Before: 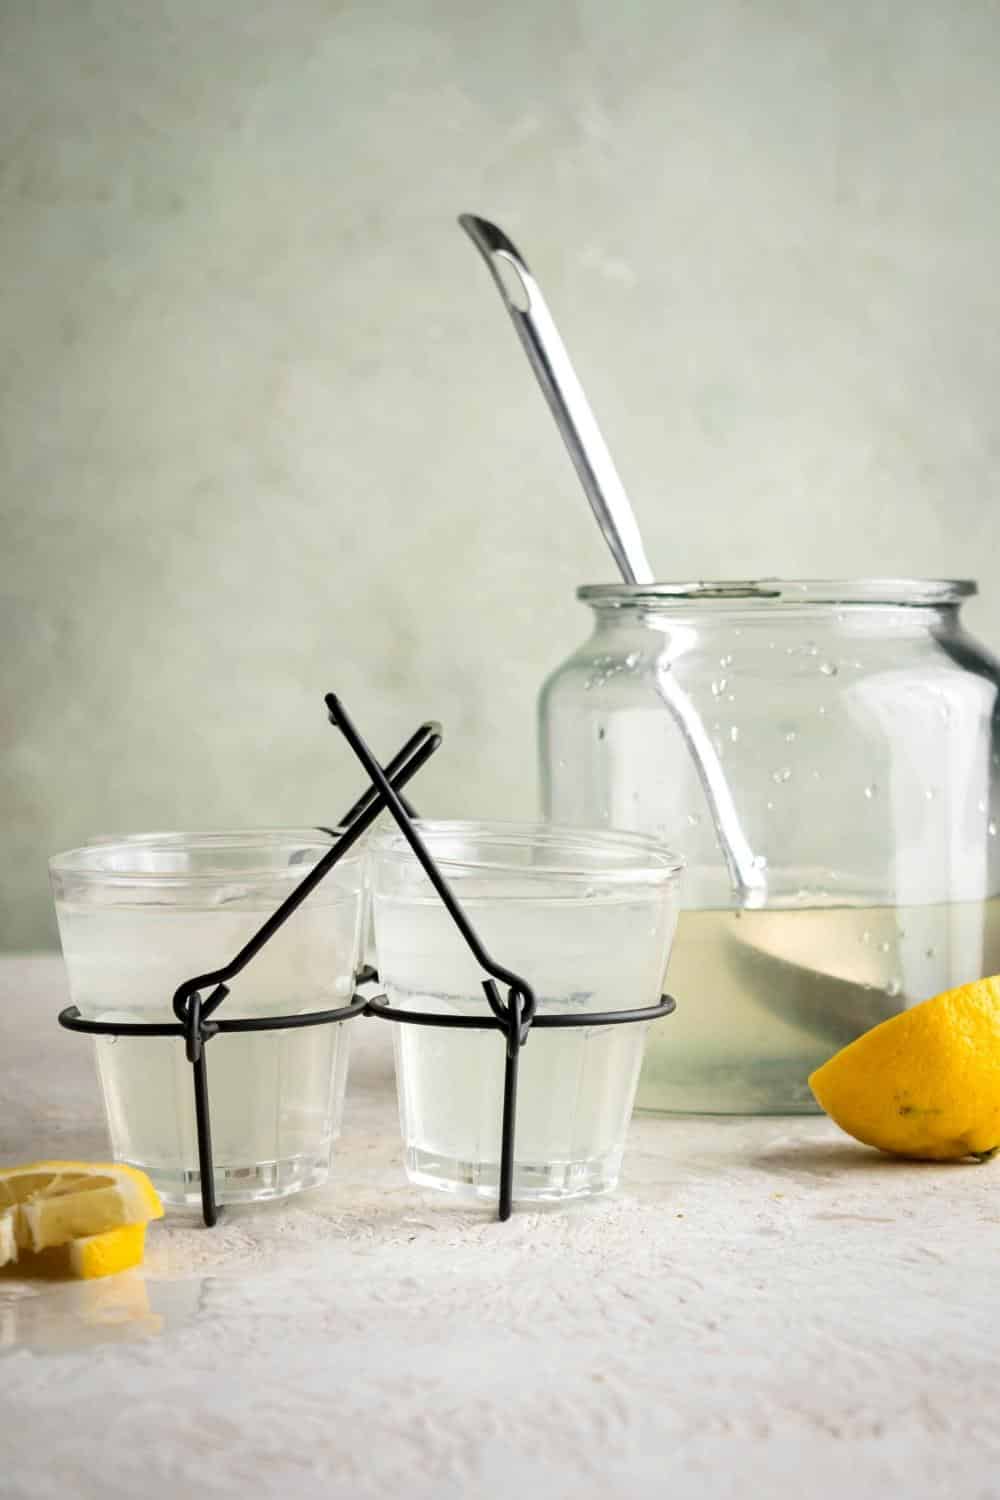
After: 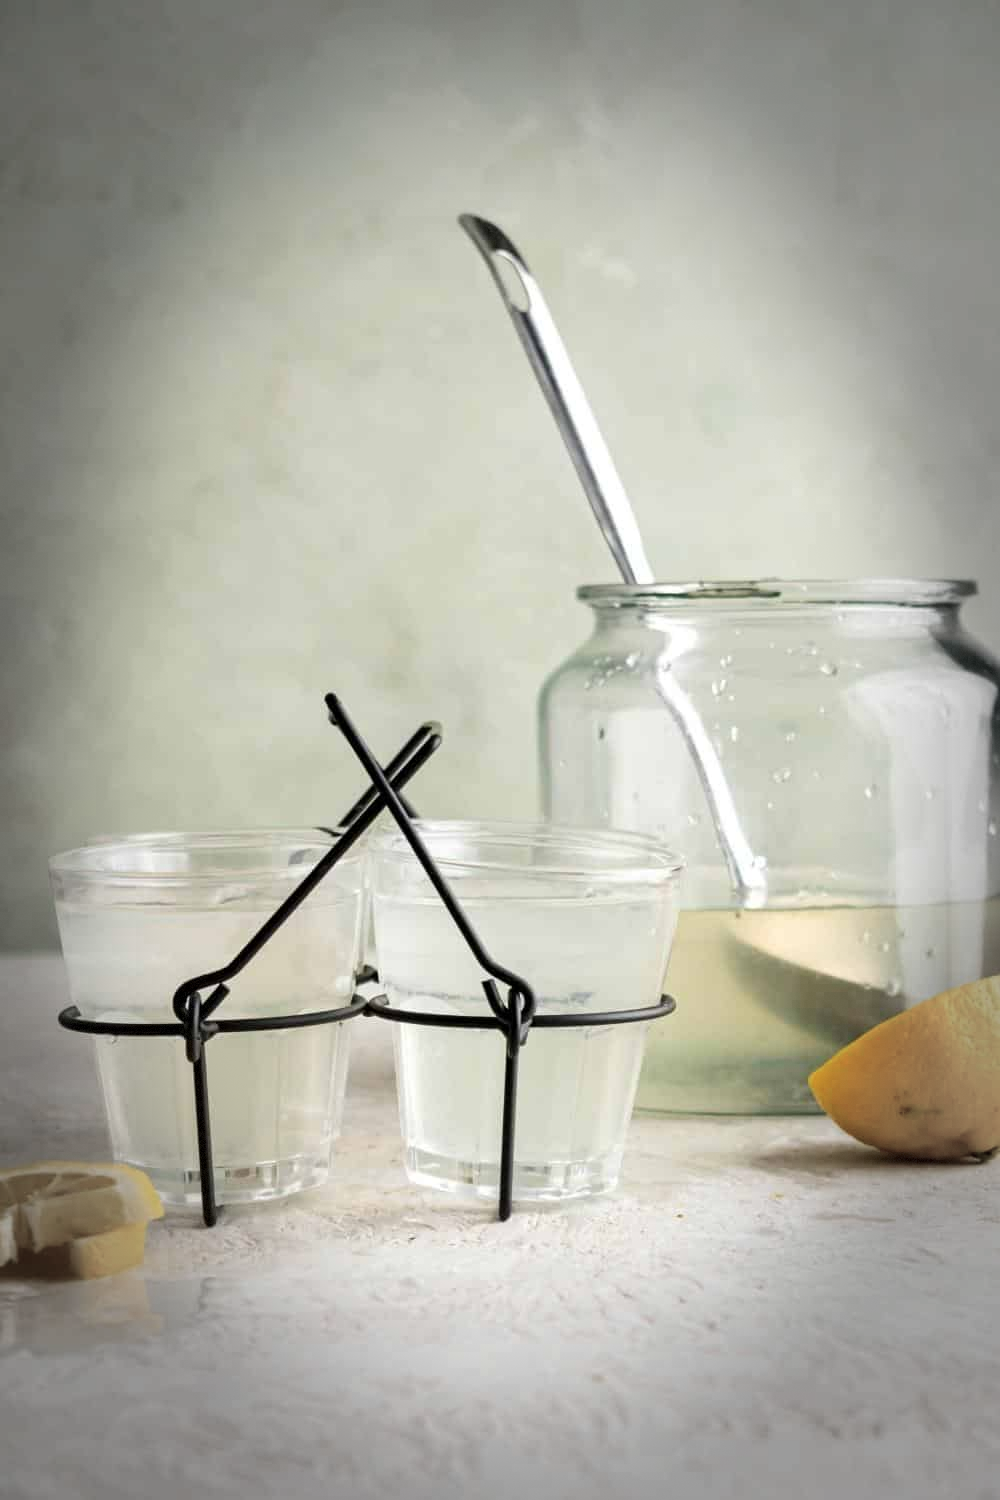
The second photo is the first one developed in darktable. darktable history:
vignetting: fall-off start 66.27%, fall-off radius 39.62%, automatic ratio true, width/height ratio 0.67, dithering 8-bit output
